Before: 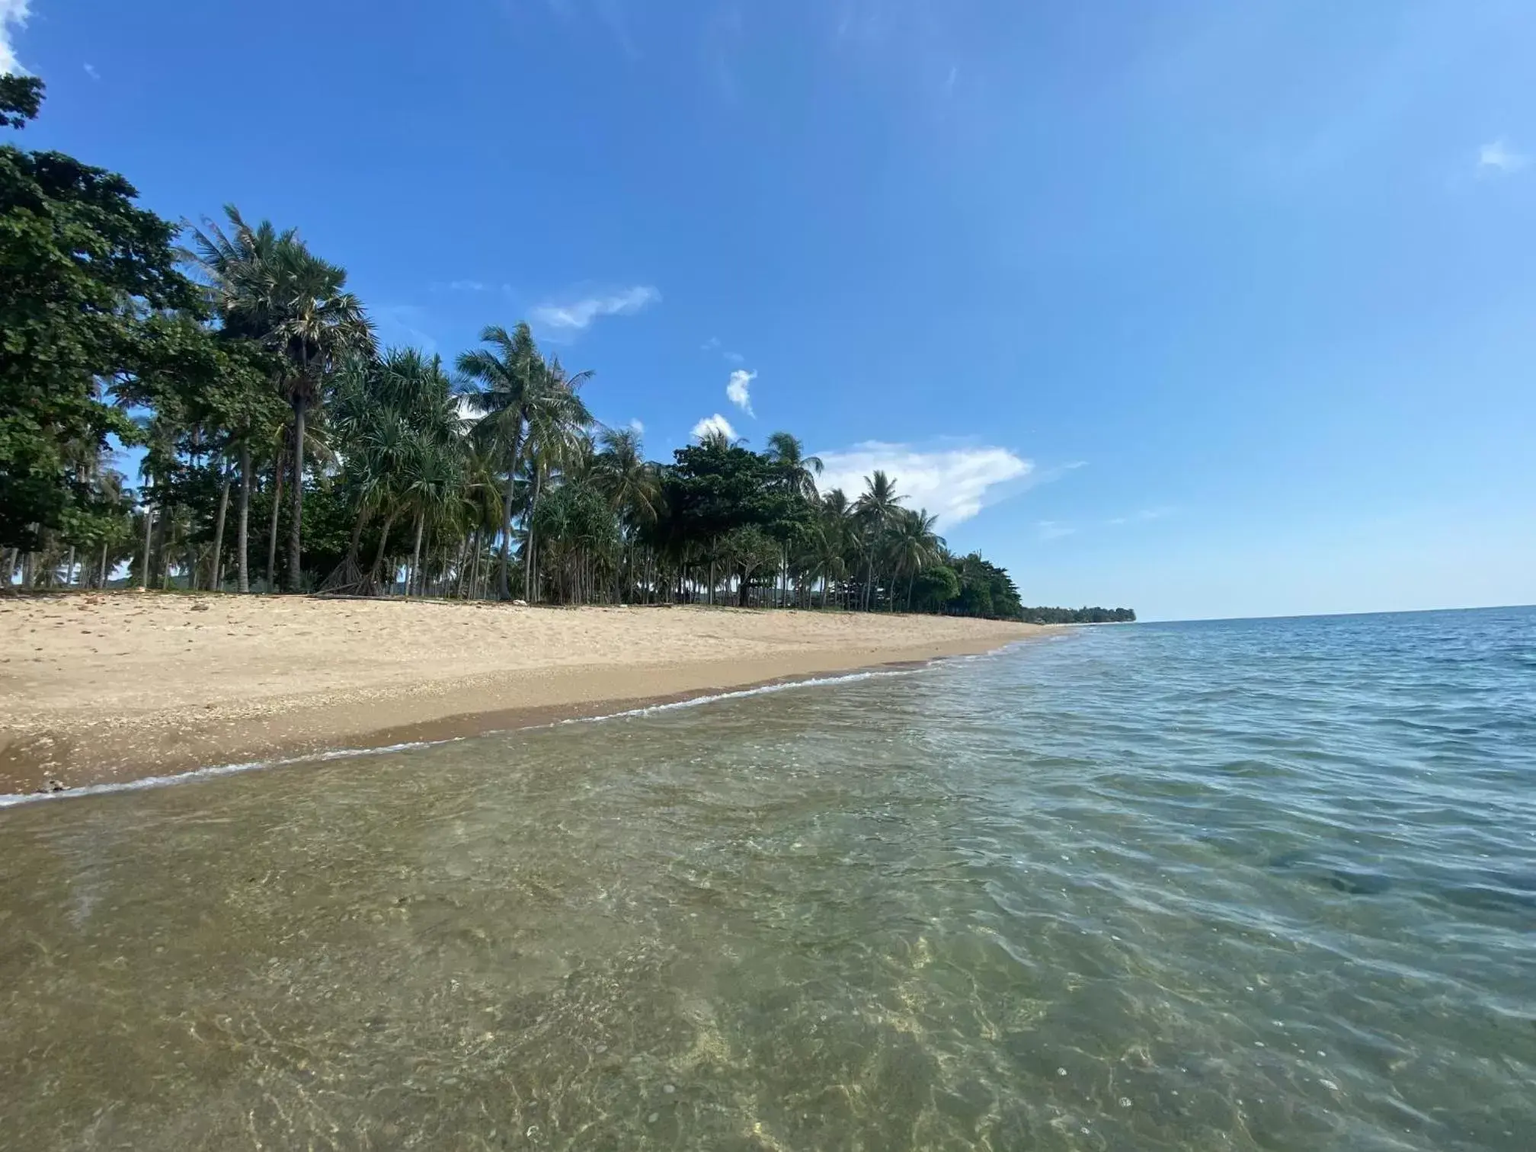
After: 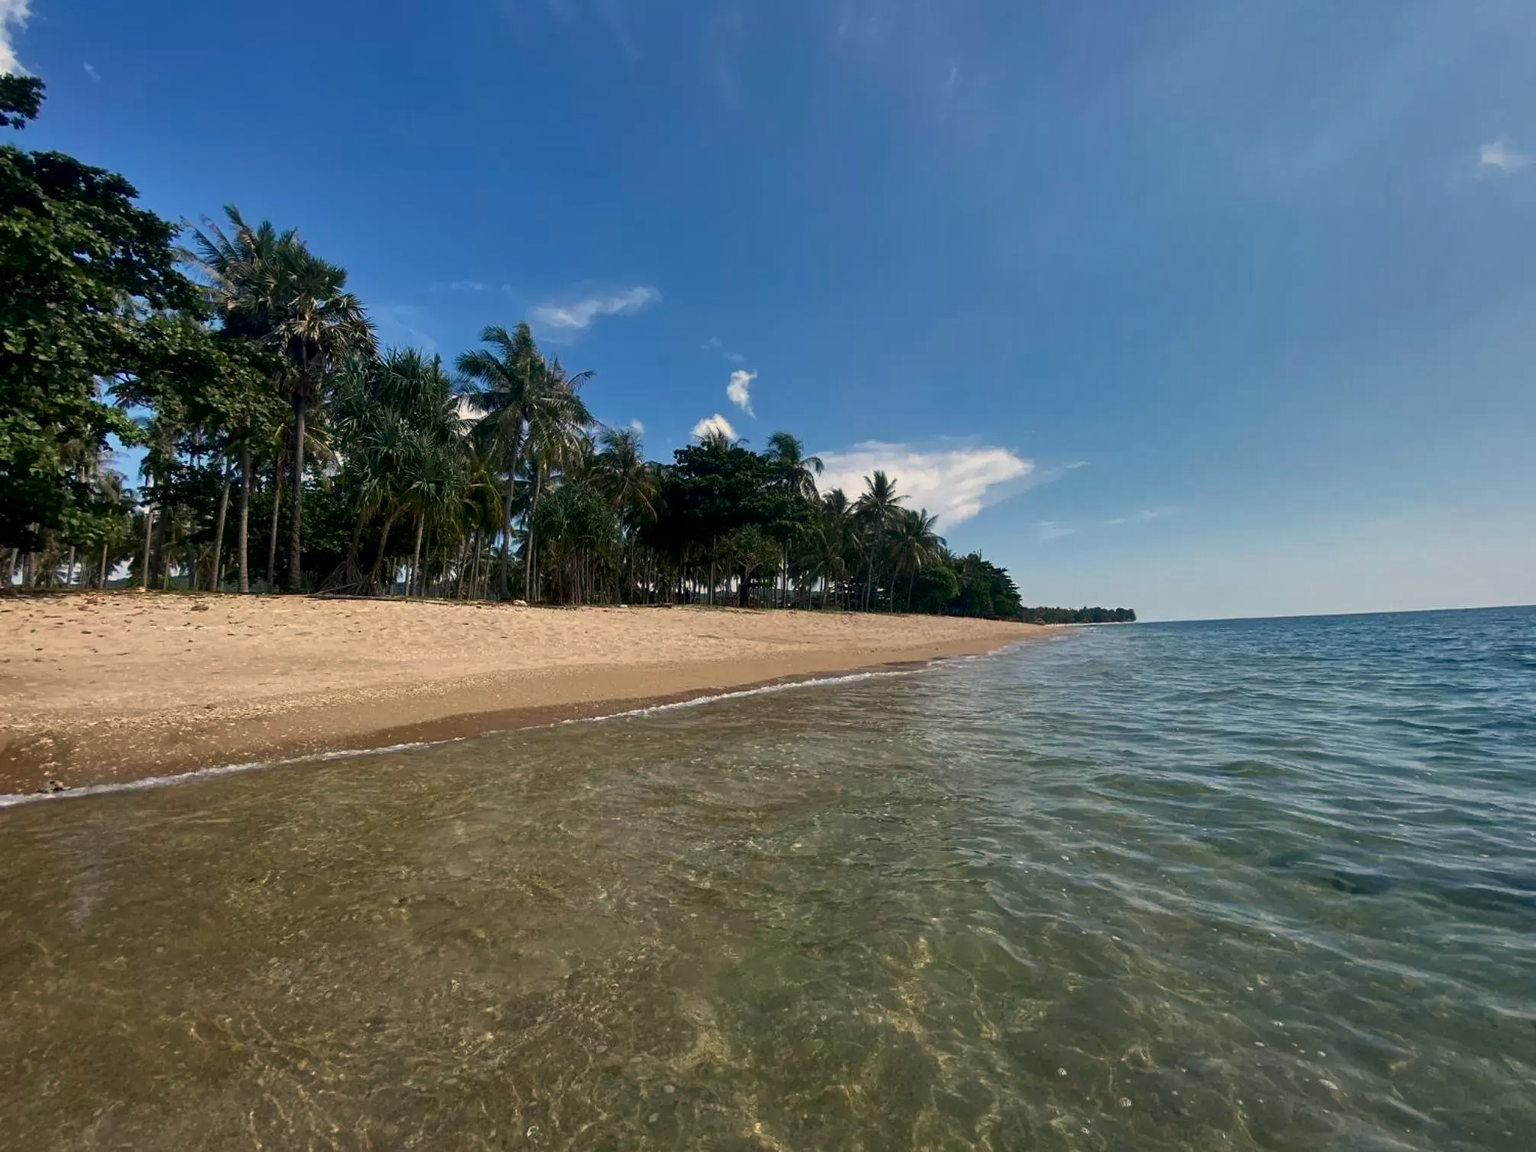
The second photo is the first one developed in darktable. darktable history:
shadows and highlights: radius 200, shadows 63.51, highlights -58.6, highlights color adjustment 0%, soften with gaussian
contrast brightness saturation: brightness -0.12, saturation 0.02
exposure: black level correction 0.029, exposure -0.116 EV
white balance: red 1.103, blue 0.936
